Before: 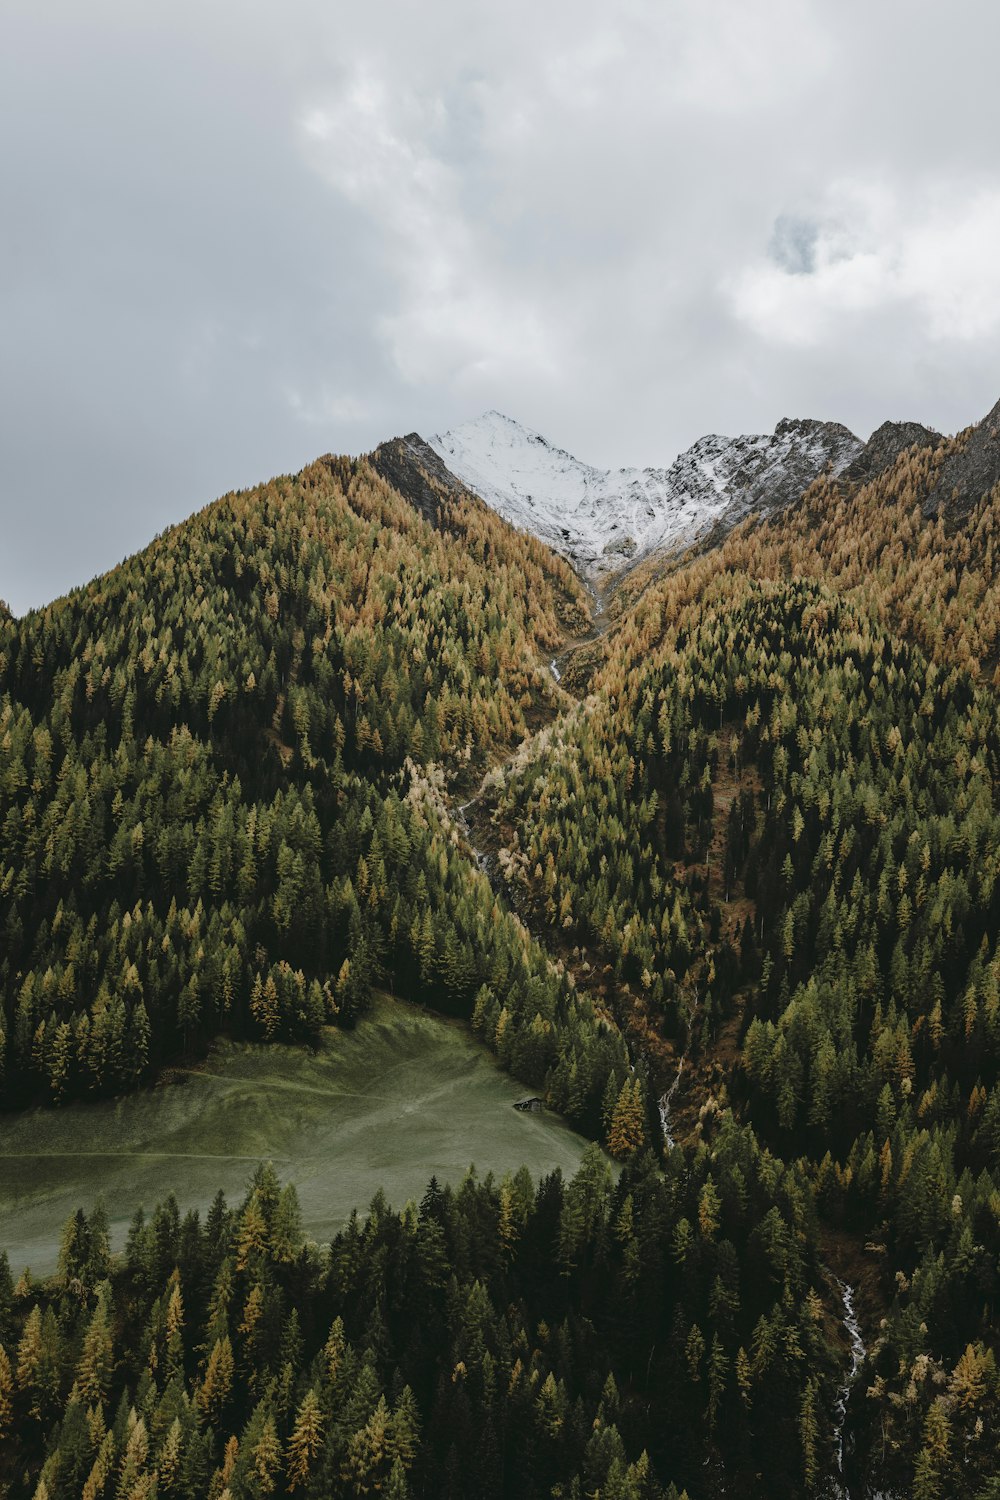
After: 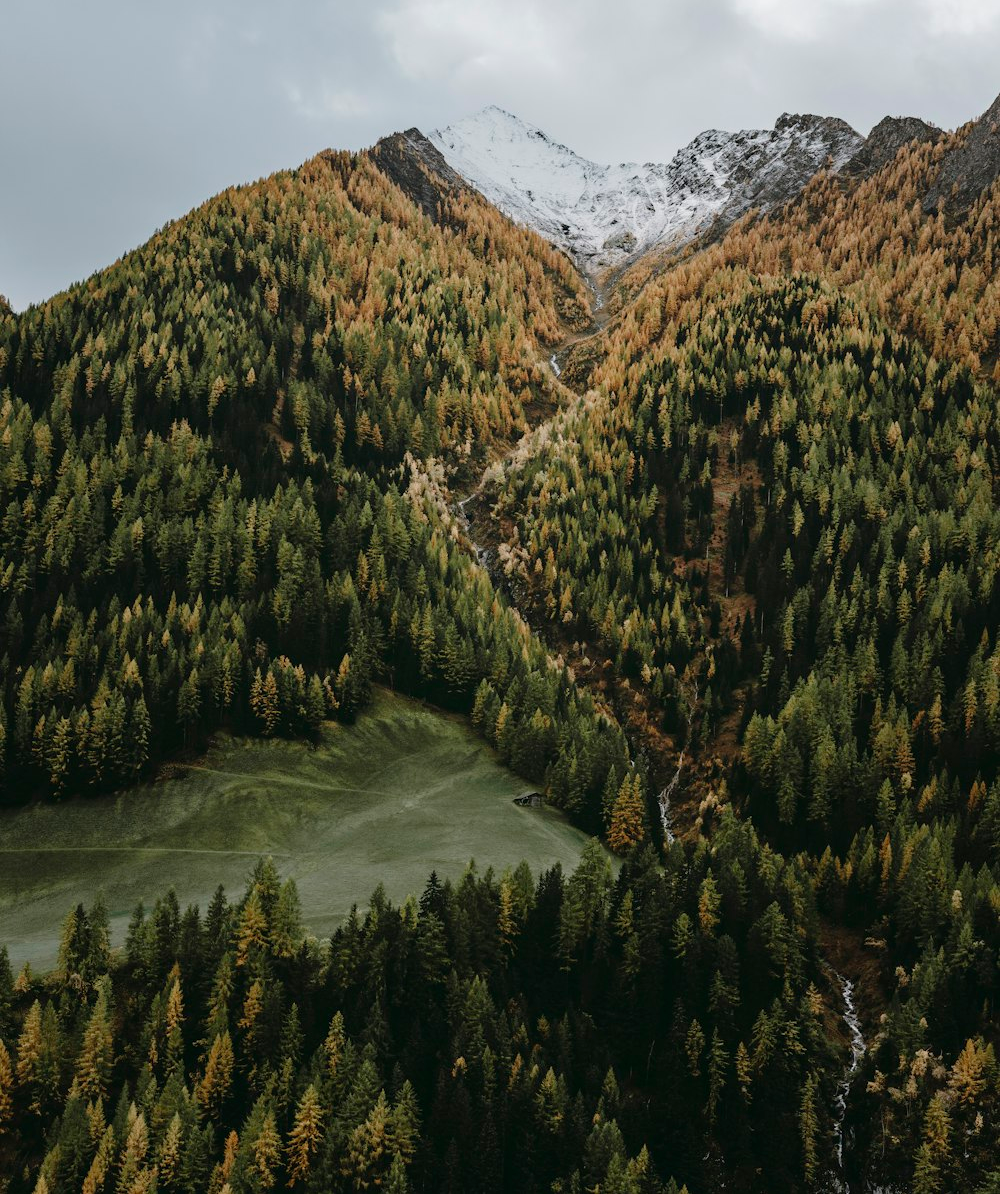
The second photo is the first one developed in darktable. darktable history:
crop and rotate: top 20.336%
